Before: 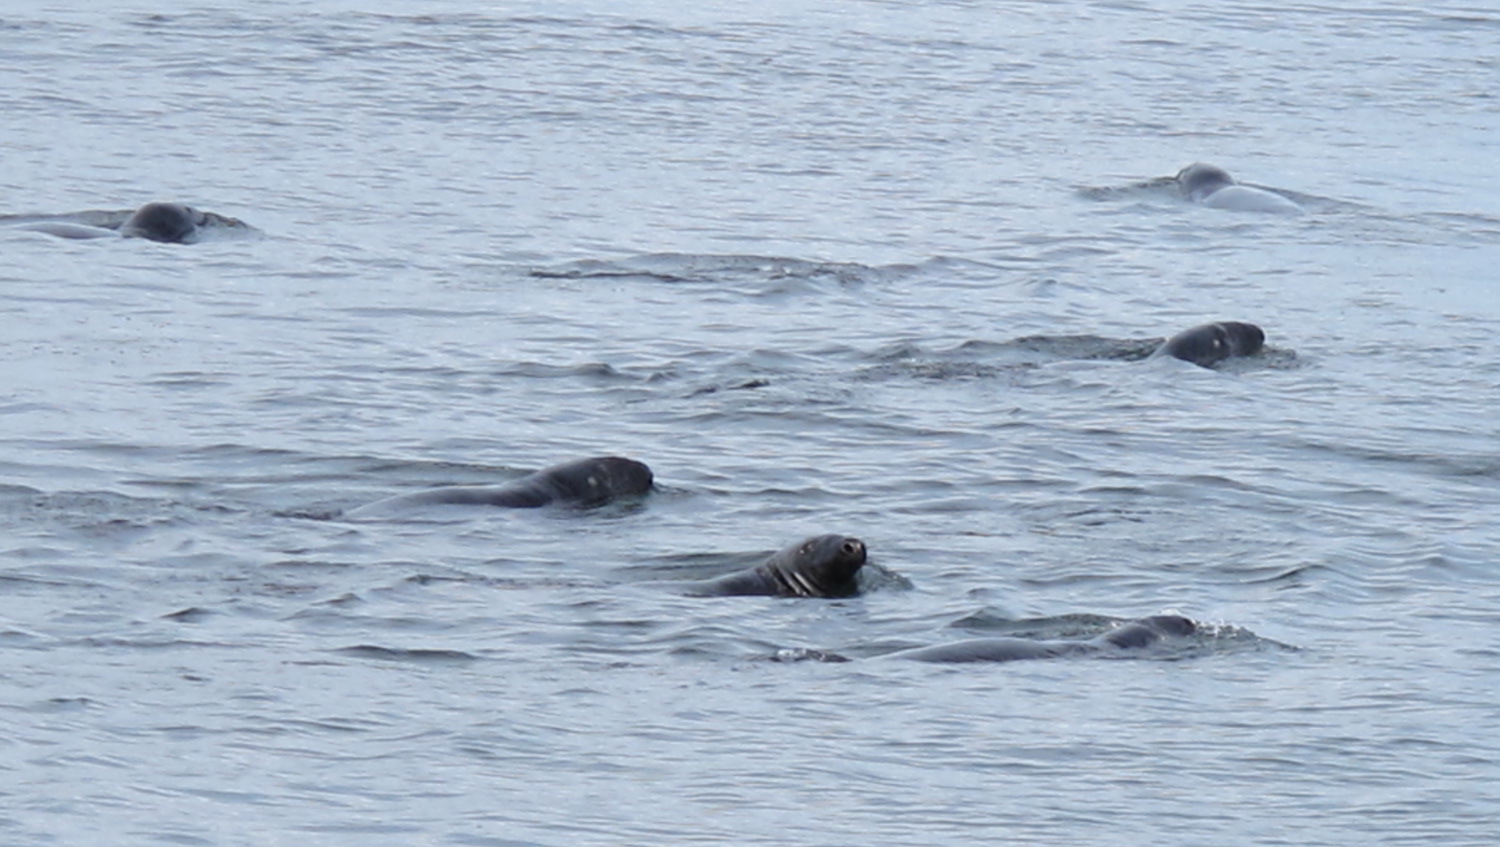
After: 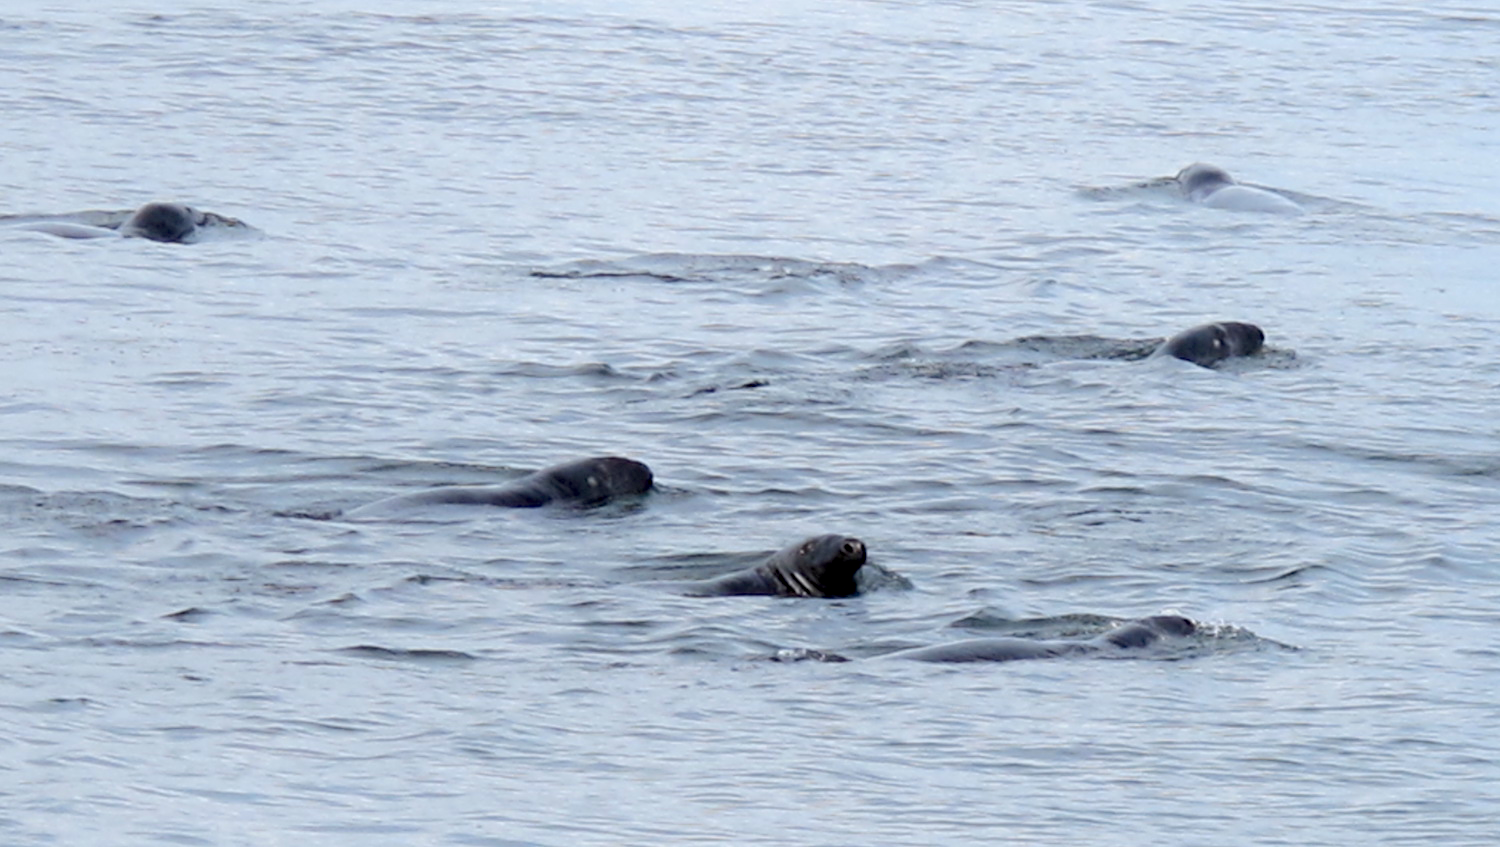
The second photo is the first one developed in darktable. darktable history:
shadows and highlights: shadows -24.28, highlights 49.77, soften with gaussian
haze removal: compatibility mode true, adaptive false
exposure: black level correction 0.009, compensate highlight preservation false
